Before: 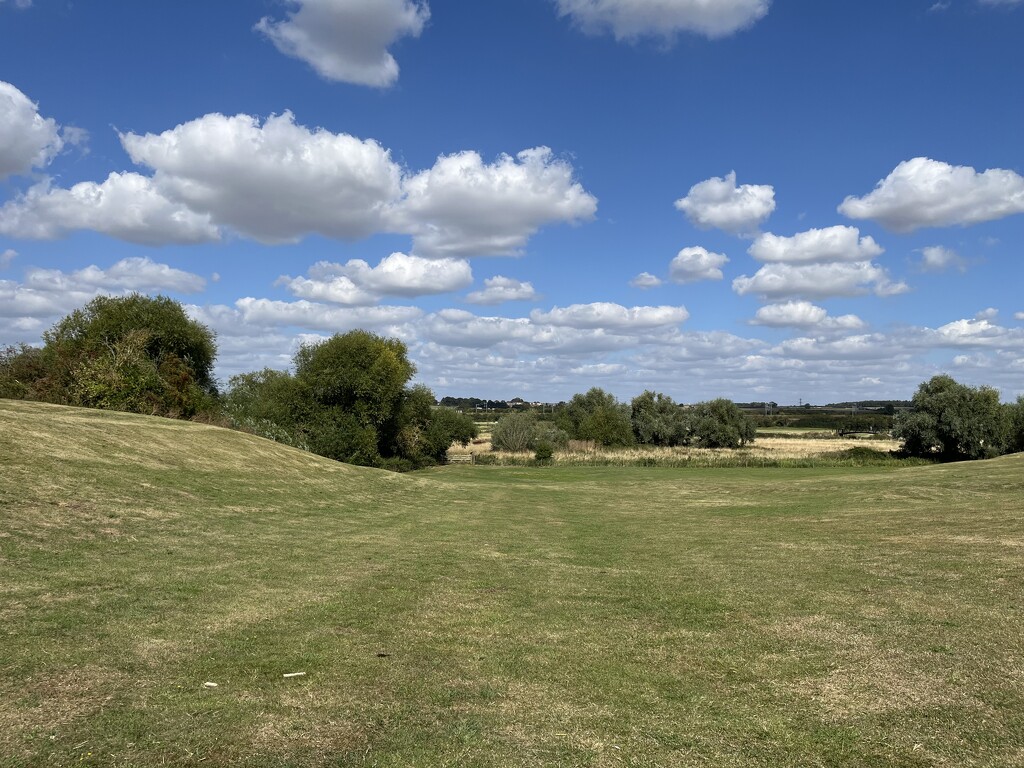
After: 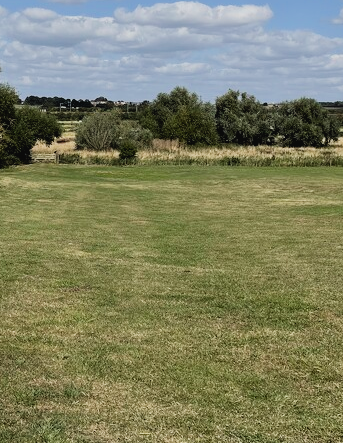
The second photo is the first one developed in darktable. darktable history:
crop: left 40.675%, top 39.302%, right 25.779%, bottom 2.94%
filmic rgb: black relative exposure -7.49 EV, white relative exposure 5 EV, threshold 3.06 EV, hardness 3.33, contrast 1.298, enable highlight reconstruction true
exposure: exposure 0.202 EV, compensate exposure bias true, compensate highlight preservation false
contrast brightness saturation: contrast -0.069, brightness -0.042, saturation -0.106
